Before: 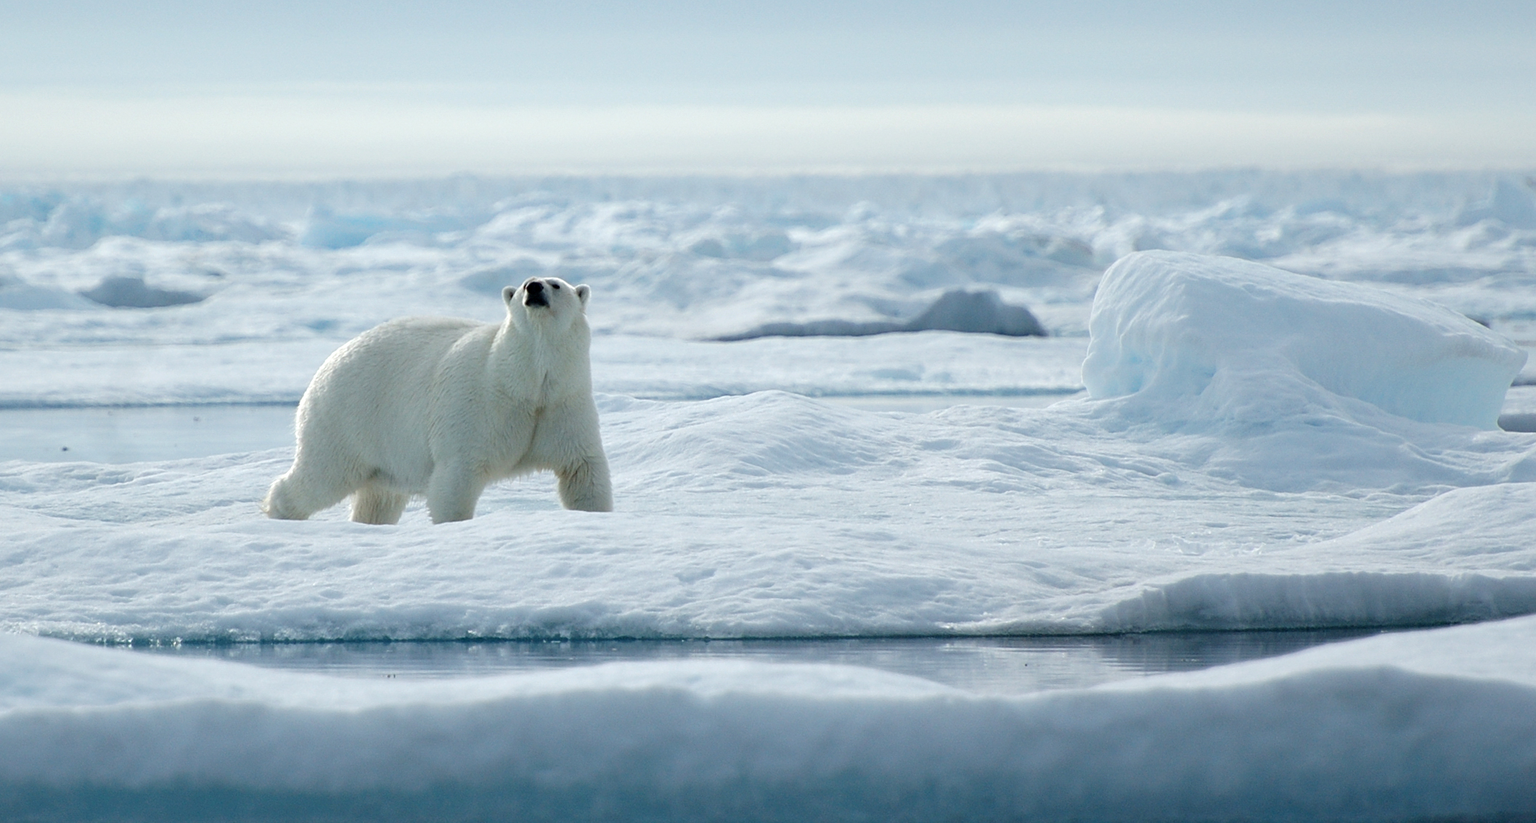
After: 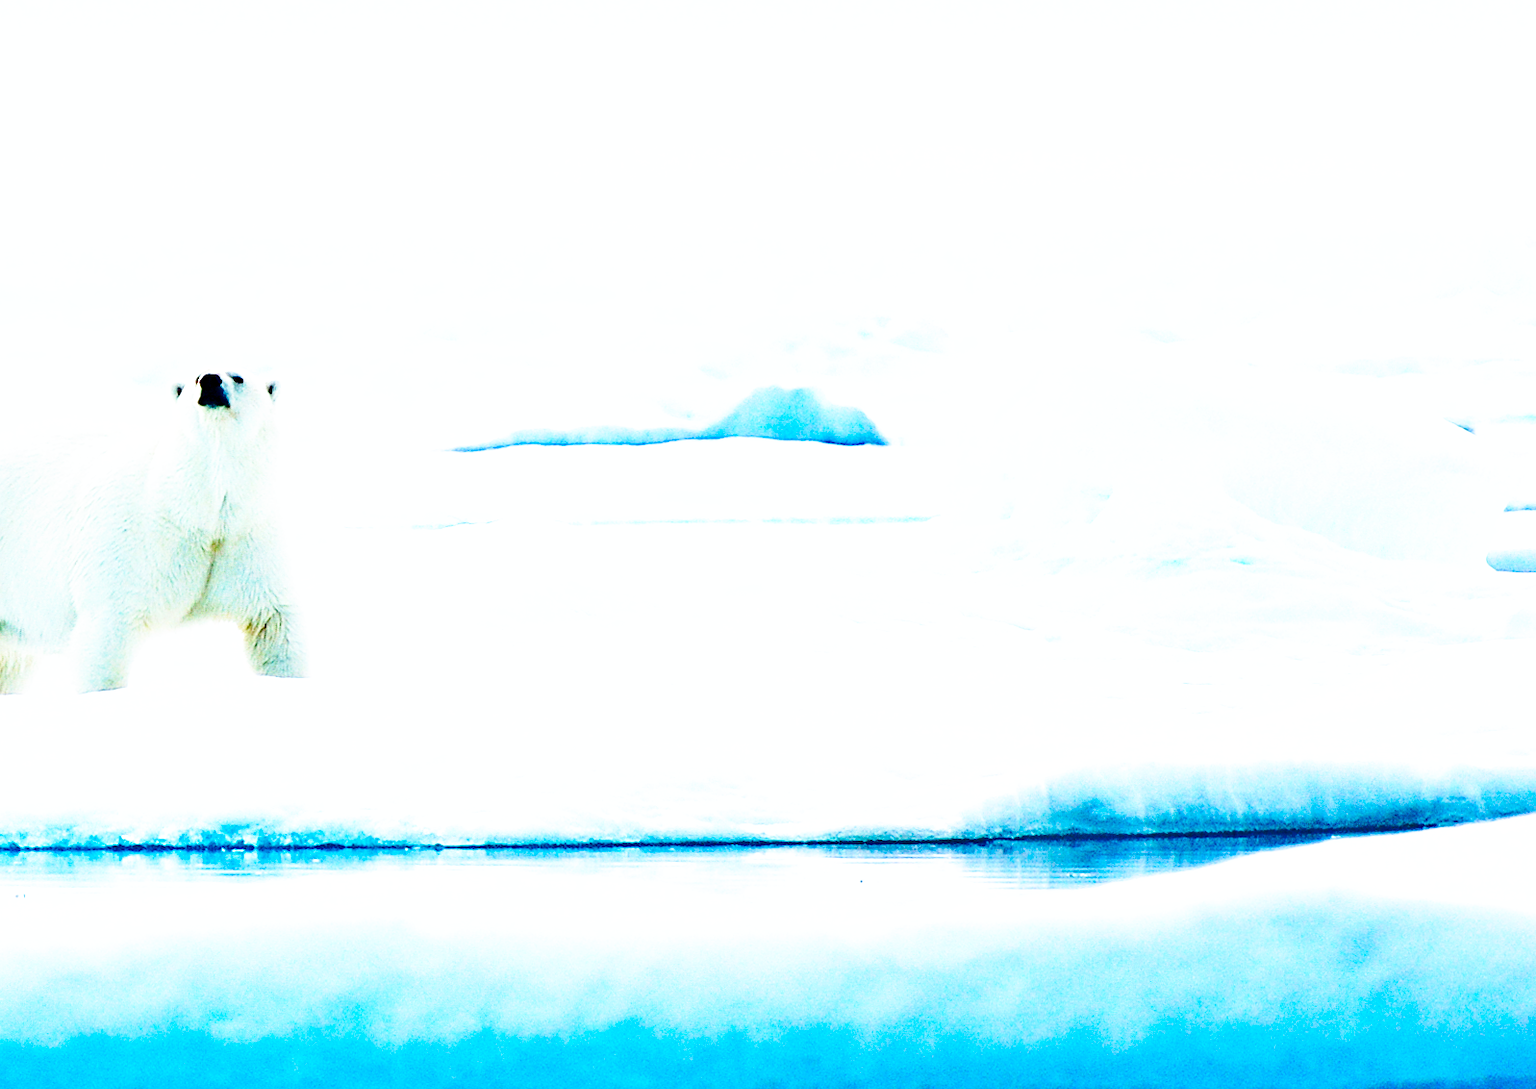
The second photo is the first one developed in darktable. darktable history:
crop and rotate: left 24.512%
shadows and highlights: low approximation 0.01, soften with gaussian
sharpen: amount 0.21
base curve: curves: ch0 [(0, 0) (0.007, 0.004) (0.027, 0.03) (0.046, 0.07) (0.207, 0.54) (0.442, 0.872) (0.673, 0.972) (1, 1)], preserve colors none
exposure: black level correction 0, exposure 1.376 EV, compensate highlight preservation false
color balance rgb: linear chroma grading › global chroma 5.933%, perceptual saturation grading › global saturation 36.277%, global vibrance 20%
contrast brightness saturation: saturation 0.506
